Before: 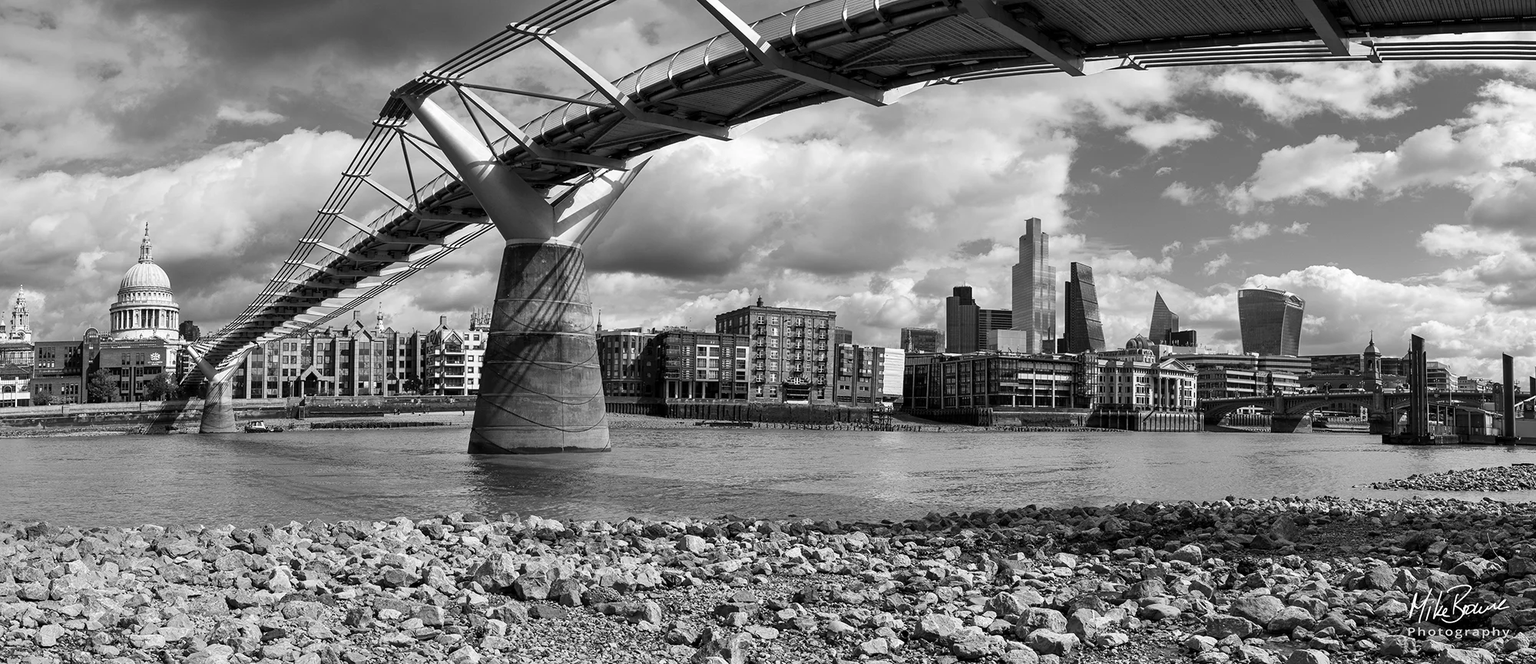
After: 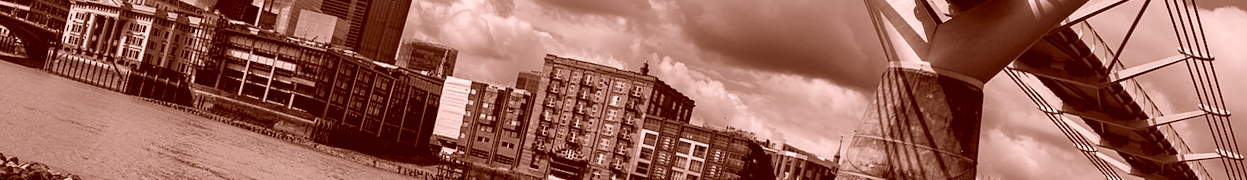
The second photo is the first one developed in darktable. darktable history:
color correction: highlights a* 9.03, highlights b* 8.71, shadows a* 40, shadows b* 40, saturation 0.8
vibrance: vibrance 20%
crop and rotate: angle 16.12°, top 30.835%, bottom 35.653%
color balance rgb: shadows lift › chroma 2%, shadows lift › hue 217.2°, power › chroma 0.25%, power › hue 60°, highlights gain › chroma 1.5%, highlights gain › hue 309.6°, global offset › luminance -0.5%, perceptual saturation grading › global saturation 15%, global vibrance 20%
